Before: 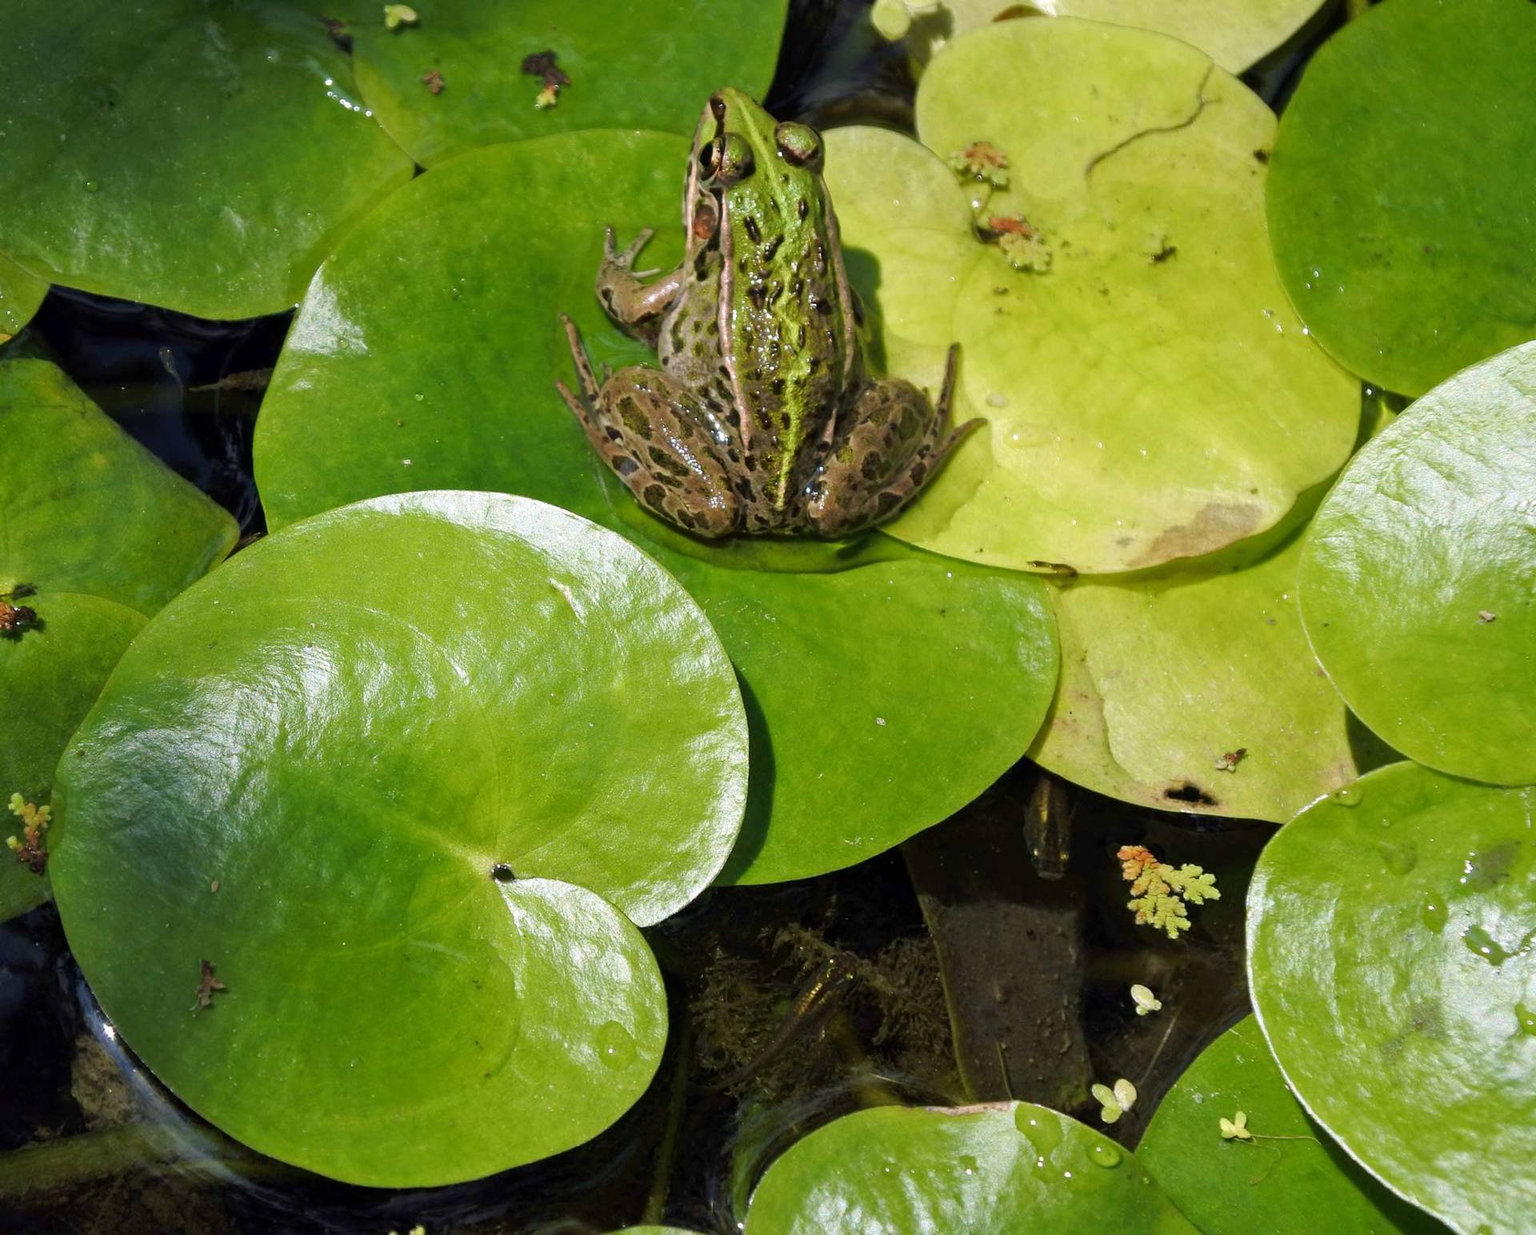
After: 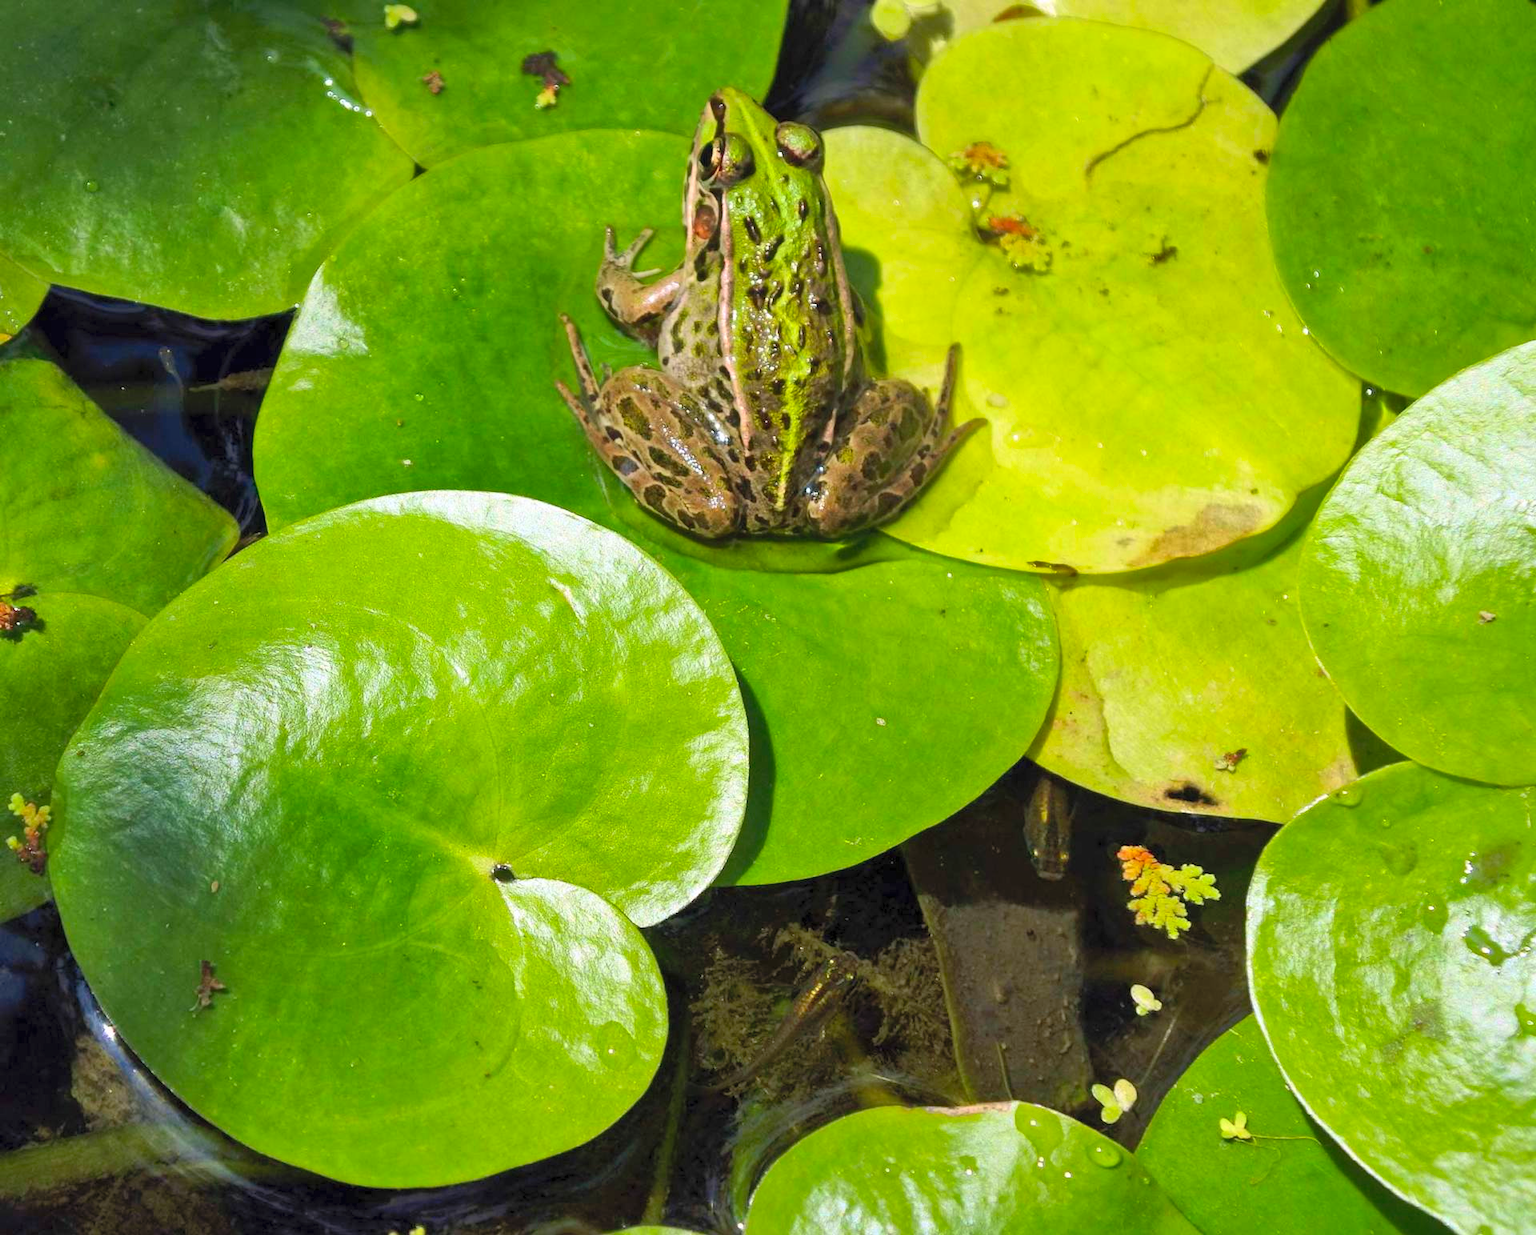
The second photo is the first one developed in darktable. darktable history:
contrast brightness saturation: contrast 0.24, brightness 0.26, saturation 0.39
shadows and highlights: on, module defaults
